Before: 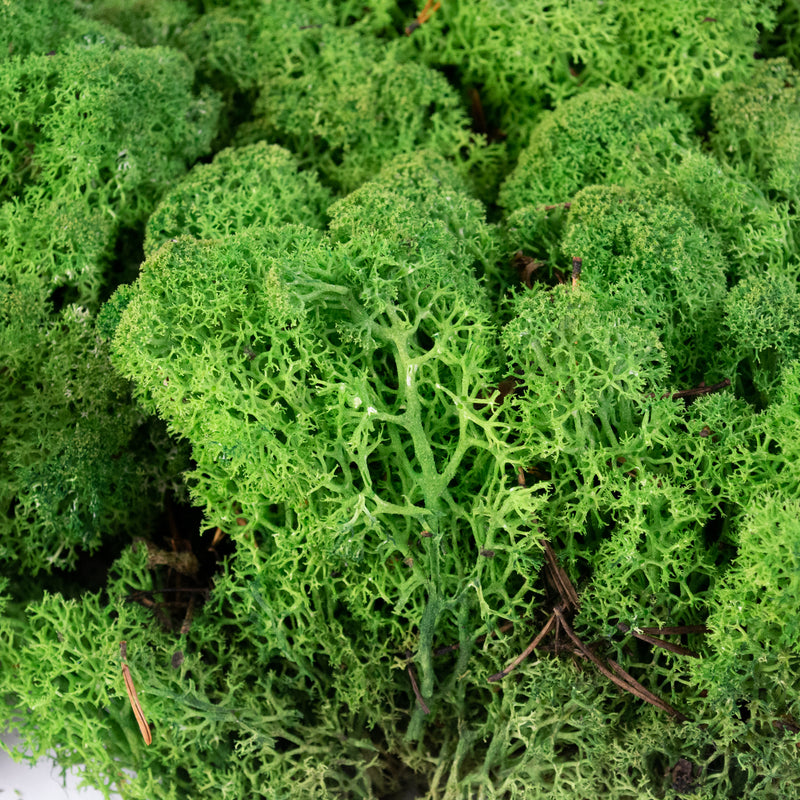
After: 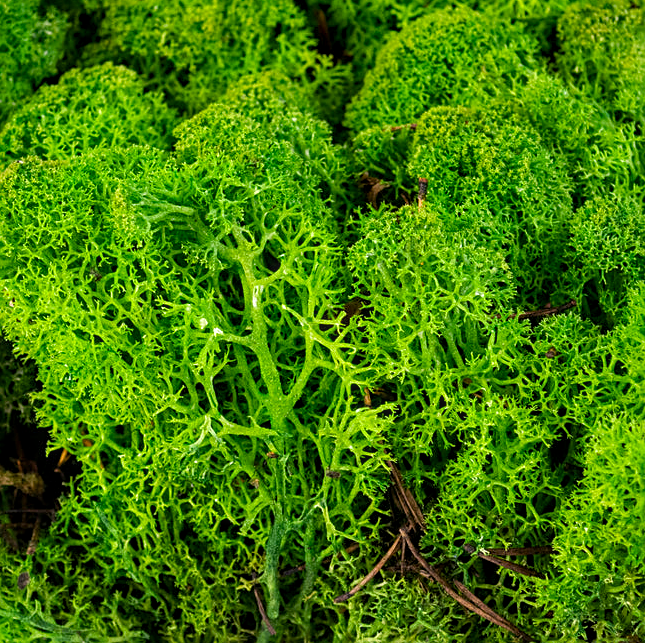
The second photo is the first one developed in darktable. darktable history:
crop: left 19.335%, top 9.942%, right 0%, bottom 9.611%
color balance rgb: linear chroma grading › global chroma 9.839%, perceptual saturation grading › global saturation 29.96%, global vibrance 9.887%
sharpen: on, module defaults
local contrast: on, module defaults
